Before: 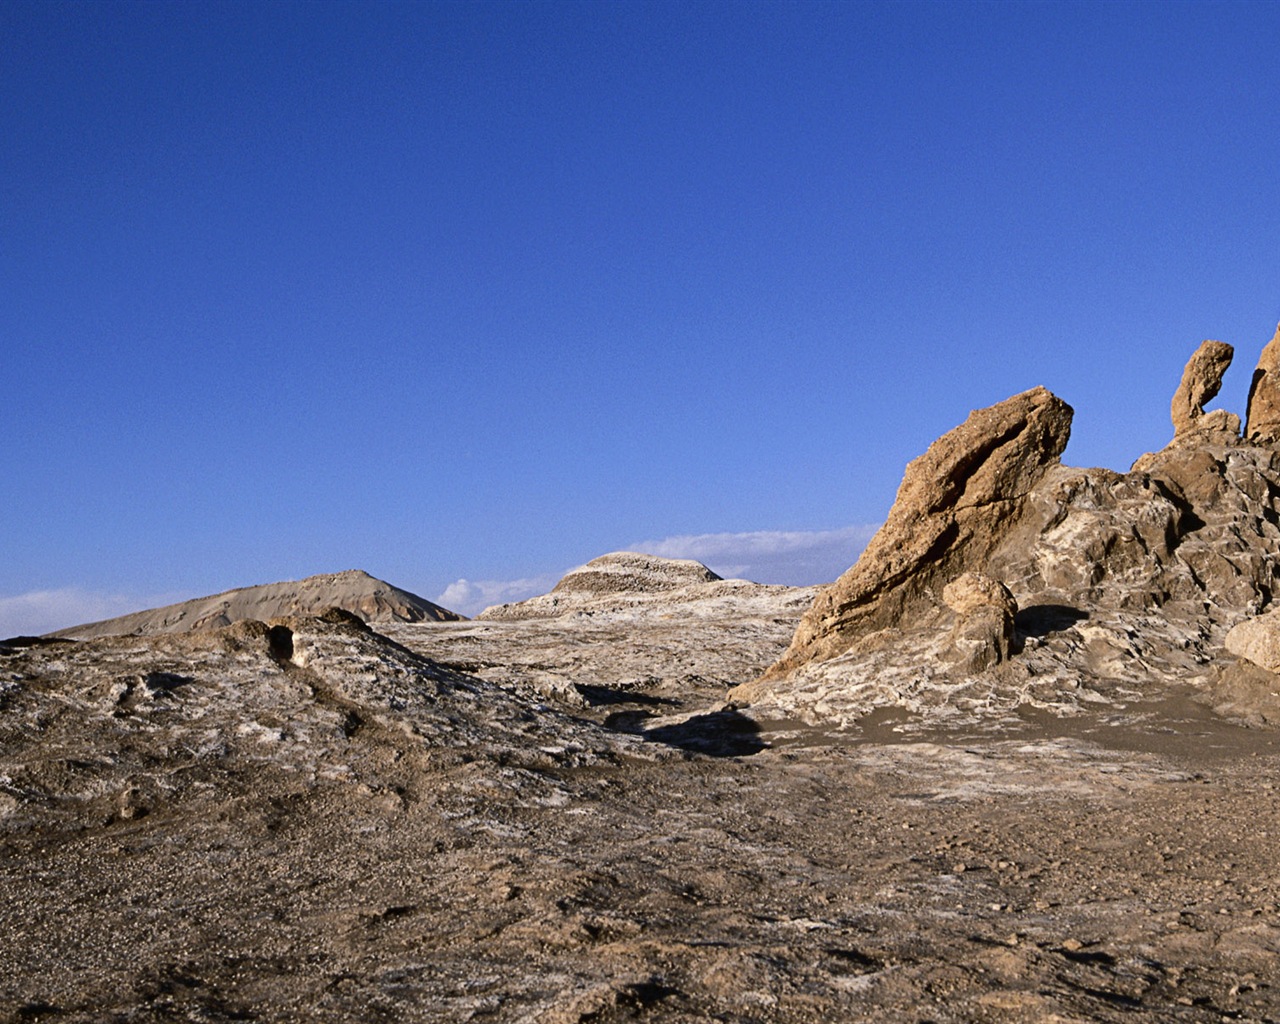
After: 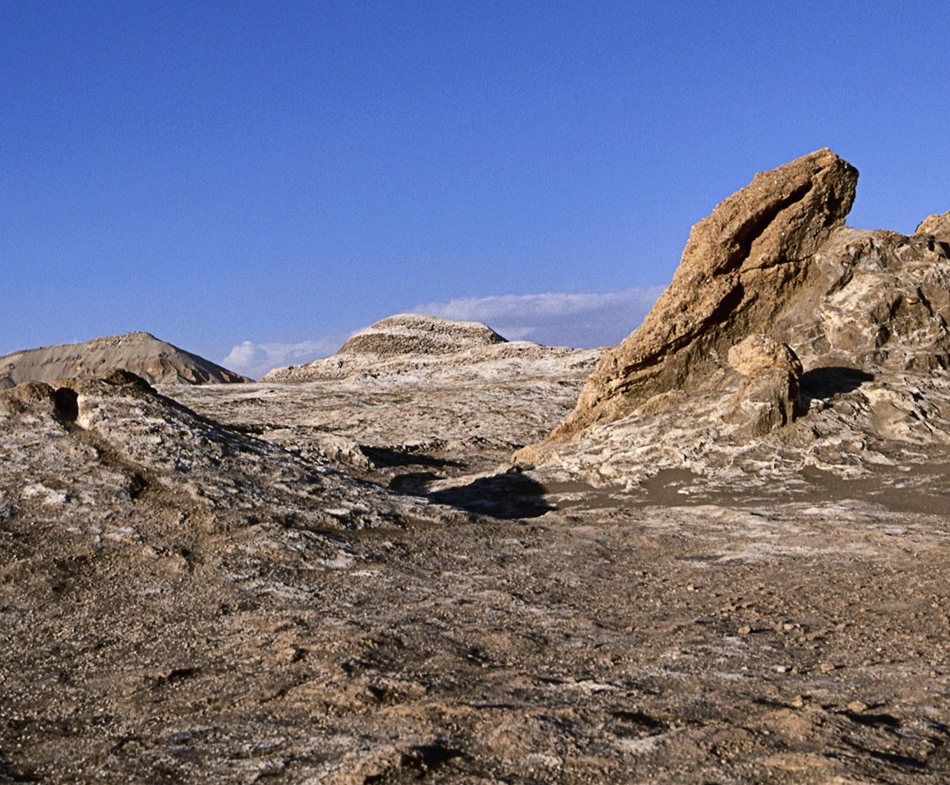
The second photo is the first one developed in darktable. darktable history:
shadows and highlights: shadows 24.43, highlights -77.26, soften with gaussian
crop: left 16.856%, top 23.315%, right 8.918%
